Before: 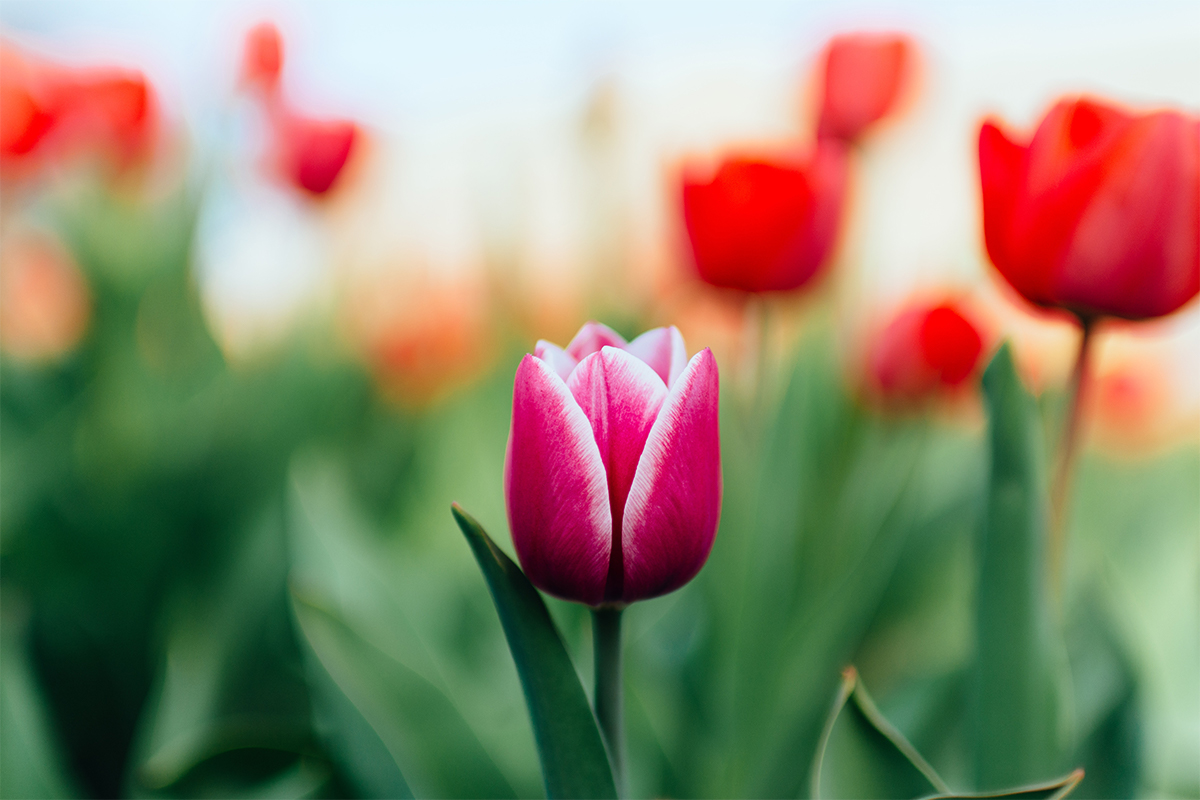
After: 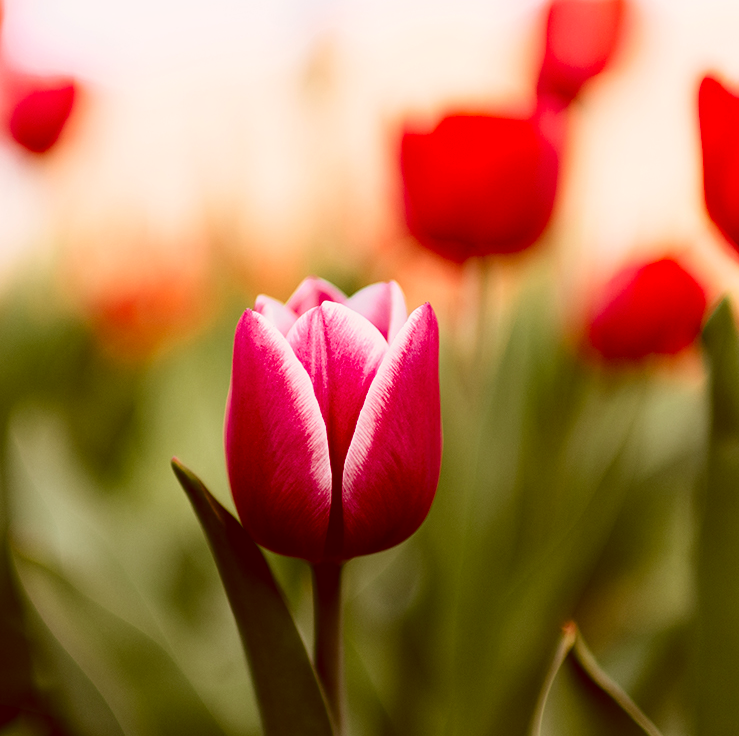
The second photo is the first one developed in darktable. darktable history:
crop and rotate: left 23.348%, top 5.639%, right 15.052%, bottom 2.287%
contrast brightness saturation: contrast 0.208, brightness -0.101, saturation 0.207
color correction: highlights a* 9.56, highlights b* 8.53, shadows a* 39.33, shadows b* 39.43, saturation 0.777
